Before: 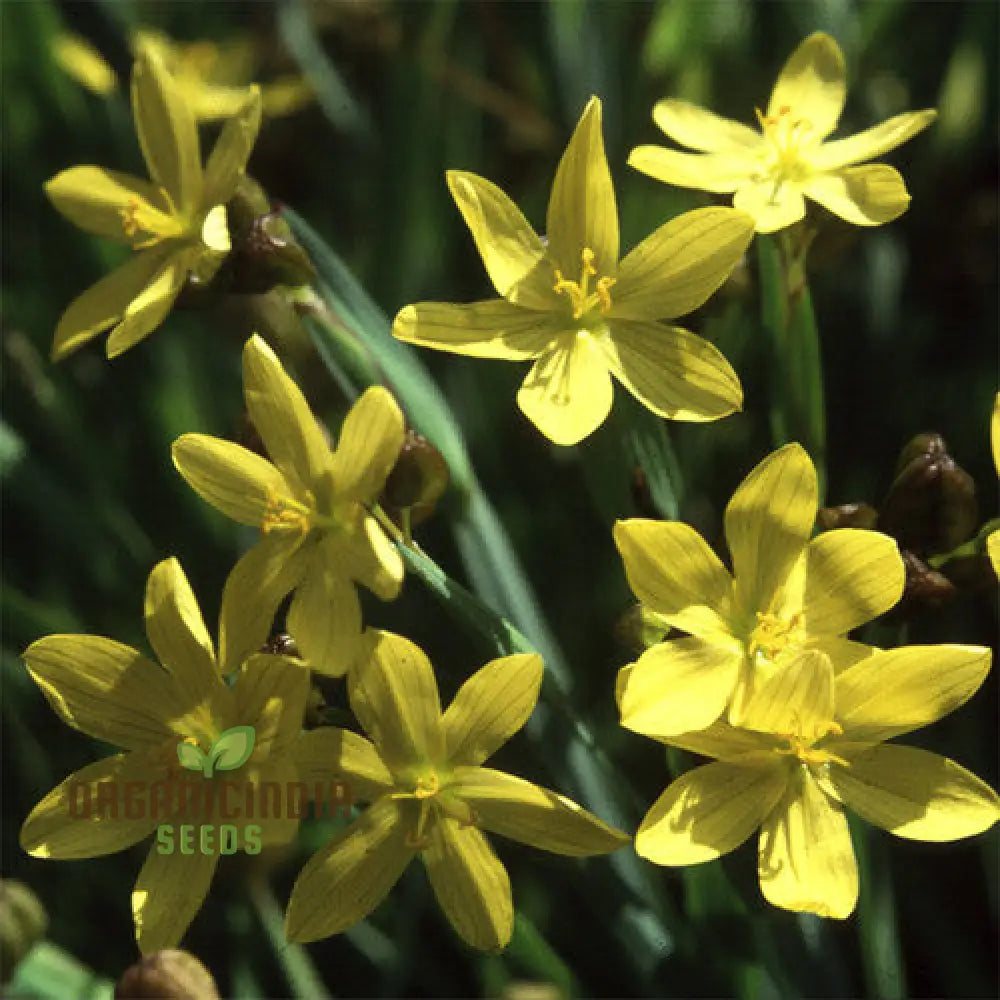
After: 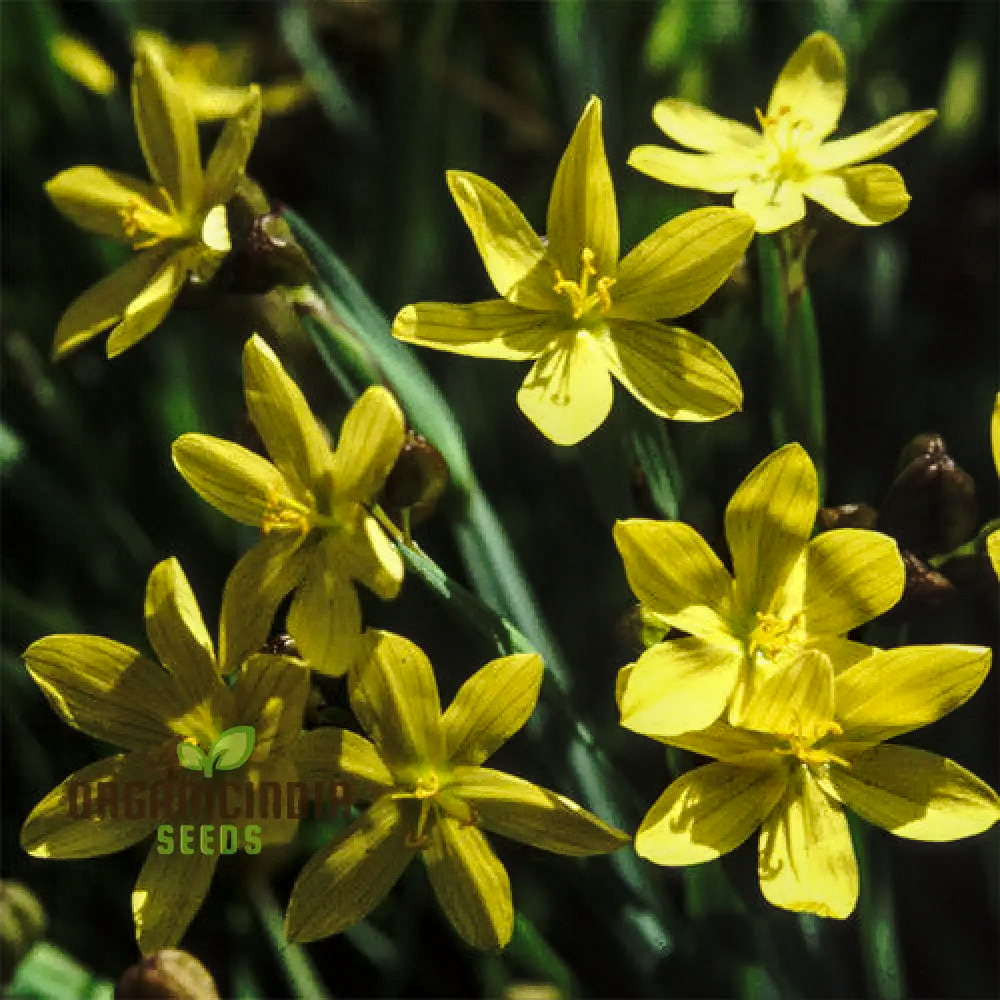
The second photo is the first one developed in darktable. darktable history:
local contrast: on, module defaults
base curve: curves: ch0 [(0, 0) (0.073, 0.04) (0.157, 0.139) (0.492, 0.492) (0.758, 0.758) (1, 1)], preserve colors none
